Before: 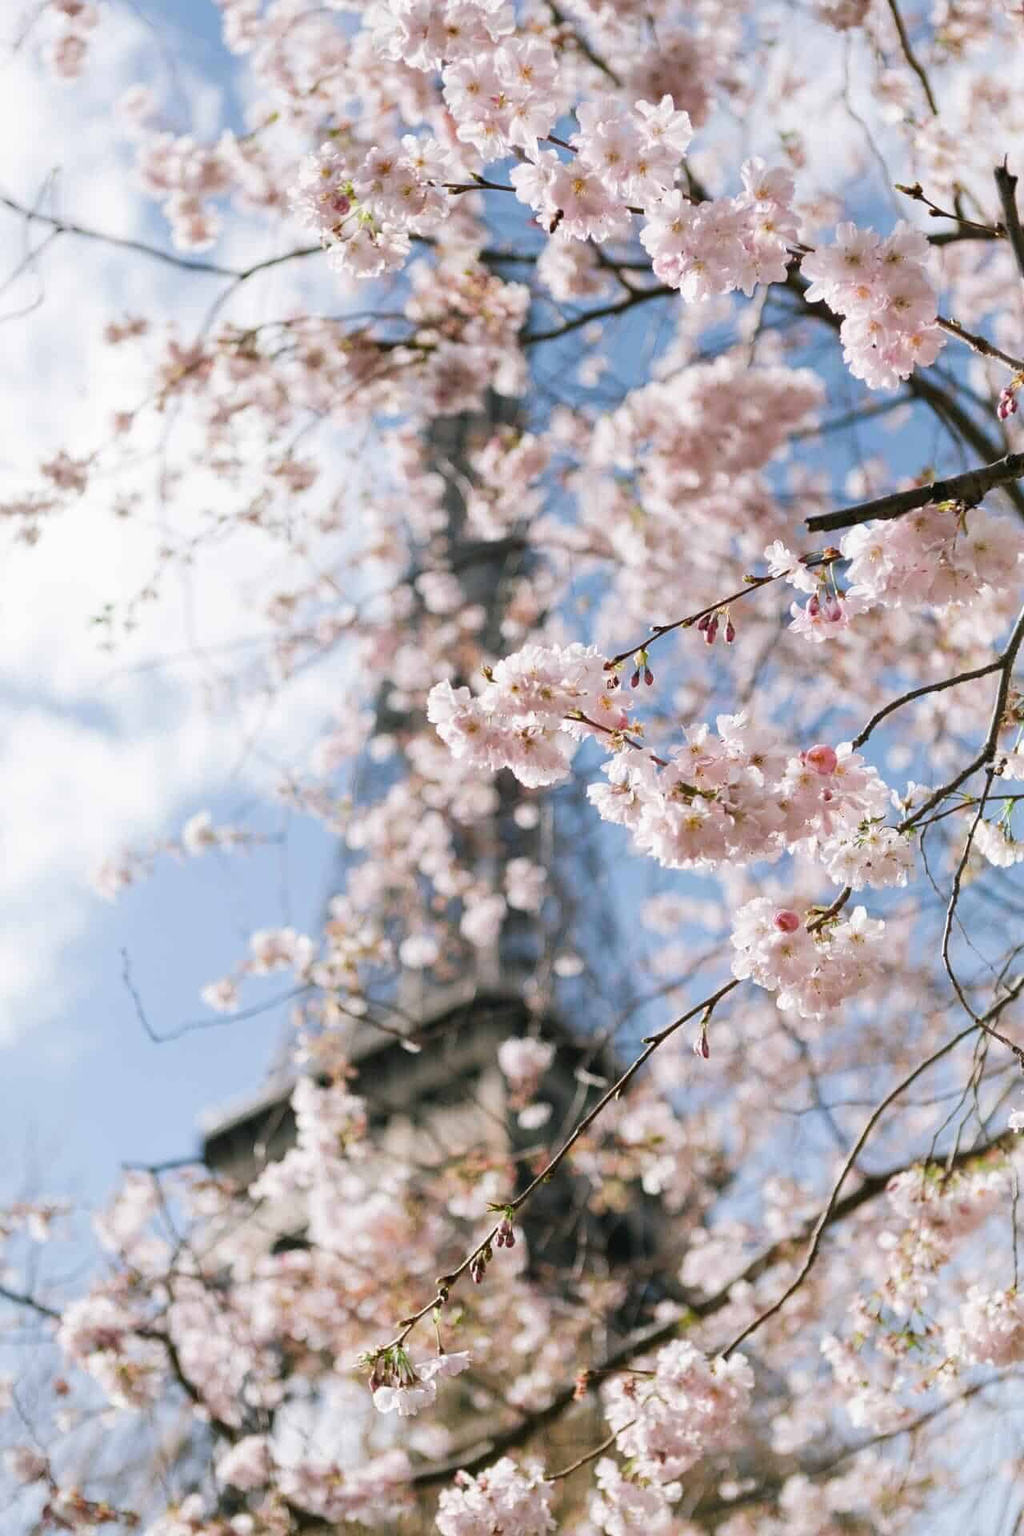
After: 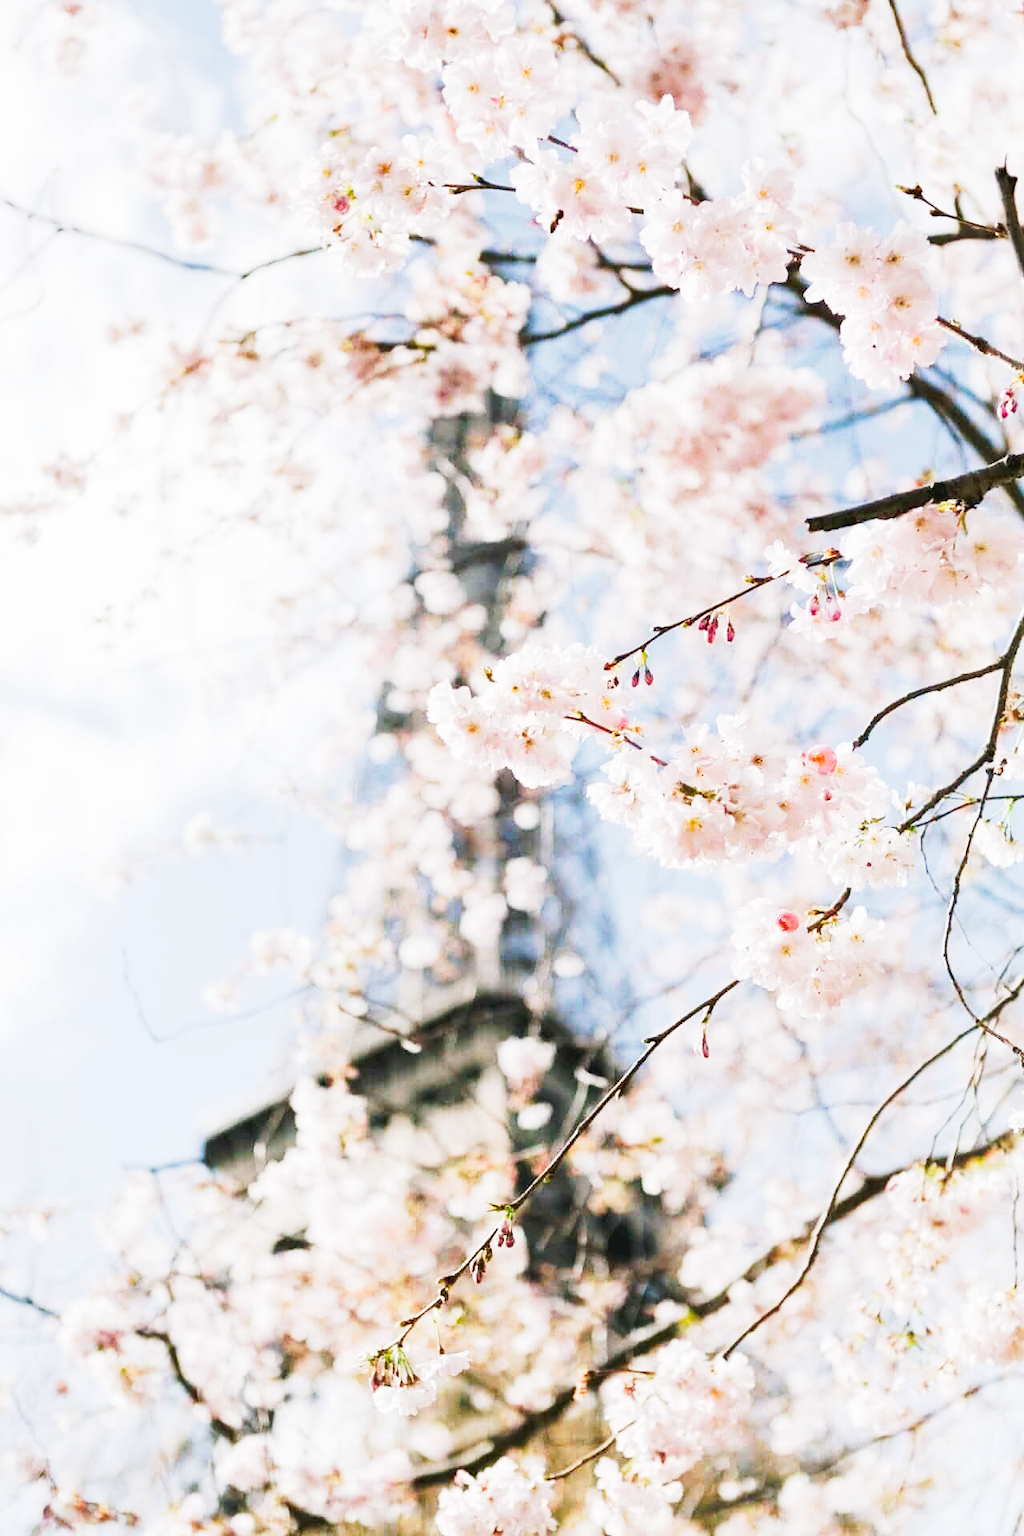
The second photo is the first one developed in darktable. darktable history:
tone curve: curves: ch0 [(0, 0) (0.003, 0.004) (0.011, 0.015) (0.025, 0.034) (0.044, 0.061) (0.069, 0.095) (0.1, 0.137) (0.136, 0.187) (0.177, 0.244) (0.224, 0.308) (0.277, 0.415) (0.335, 0.532) (0.399, 0.642) (0.468, 0.747) (0.543, 0.829) (0.623, 0.886) (0.709, 0.924) (0.801, 0.951) (0.898, 0.975) (1, 1)], preserve colors none
